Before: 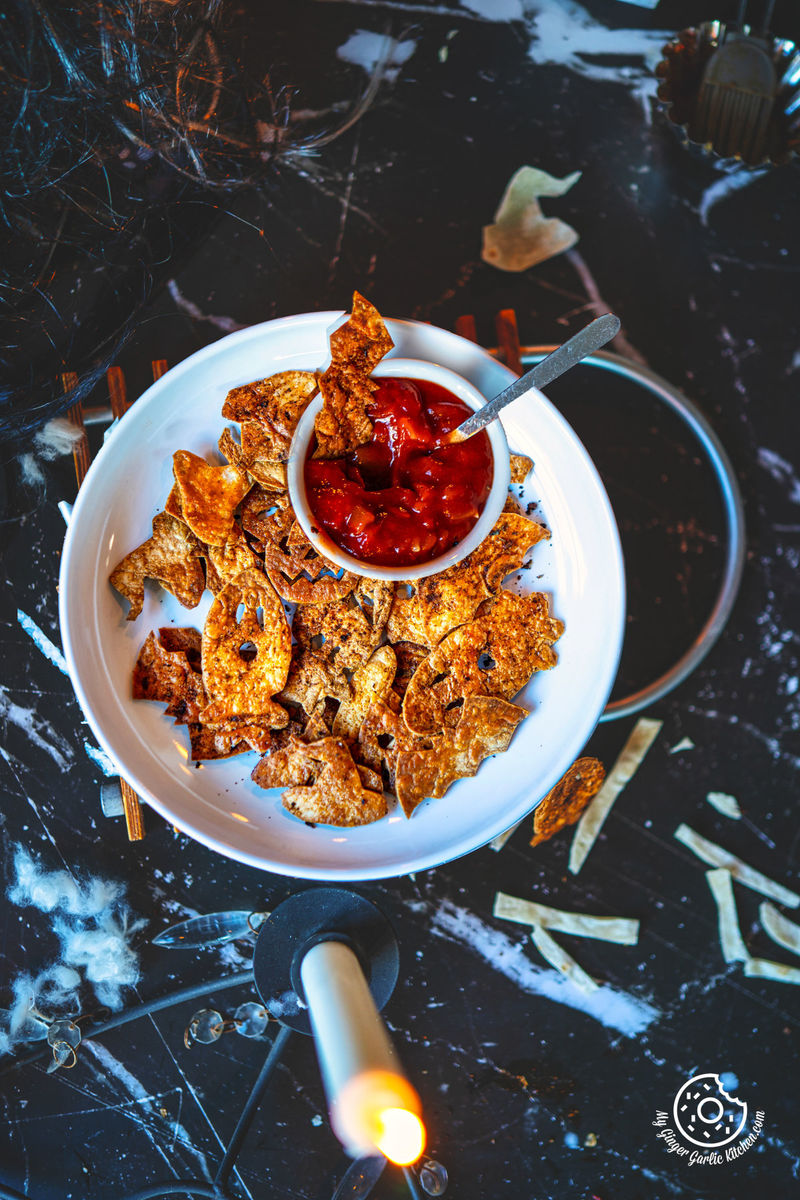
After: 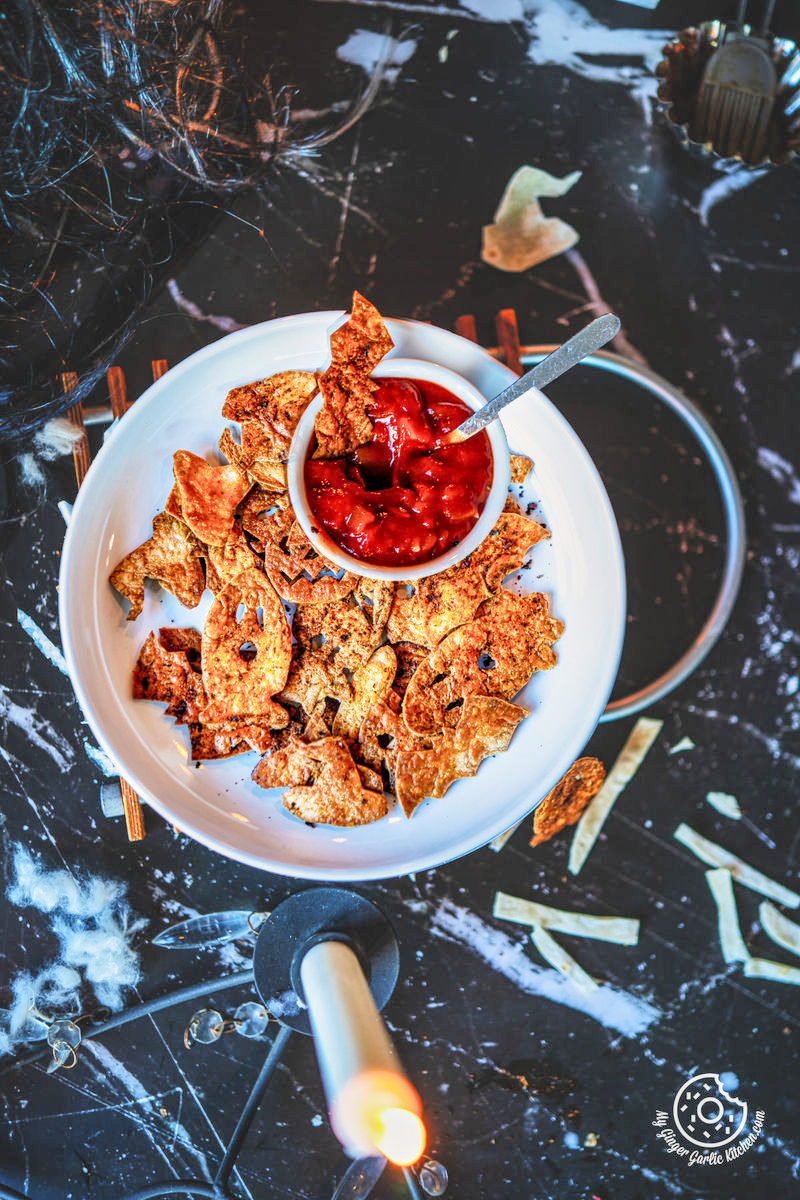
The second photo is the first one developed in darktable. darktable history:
exposure: exposure 1 EV, compensate highlight preservation false
local contrast: detail 130%
color balance: mode lift, gamma, gain (sRGB)
filmic rgb: black relative exposure -7.65 EV, white relative exposure 4.56 EV, hardness 3.61
